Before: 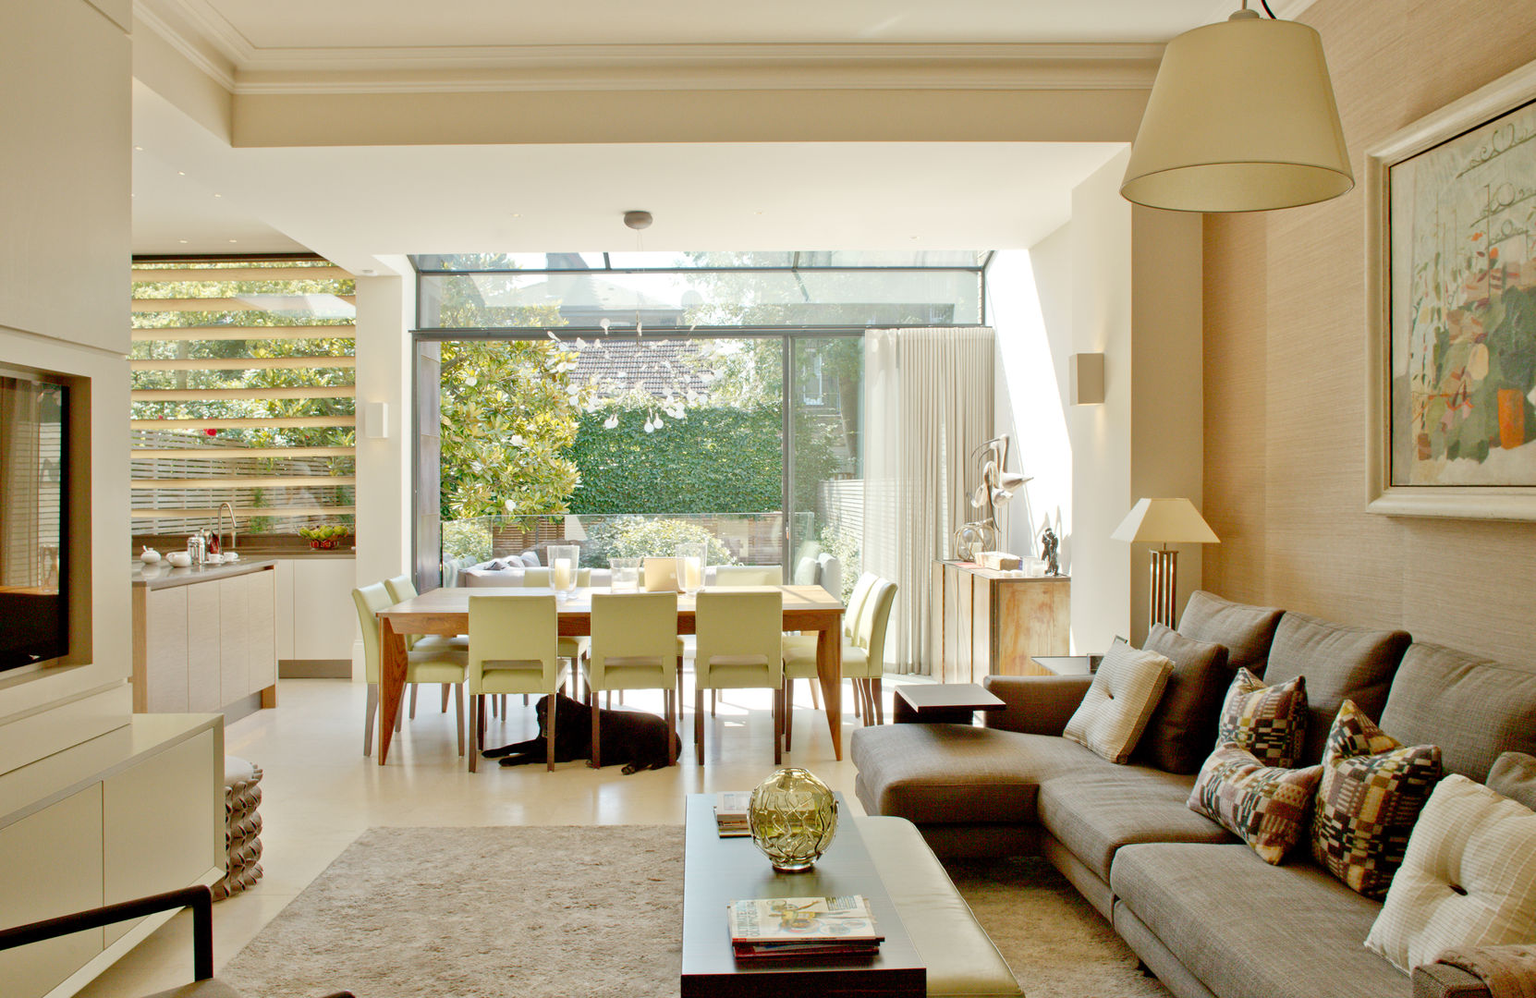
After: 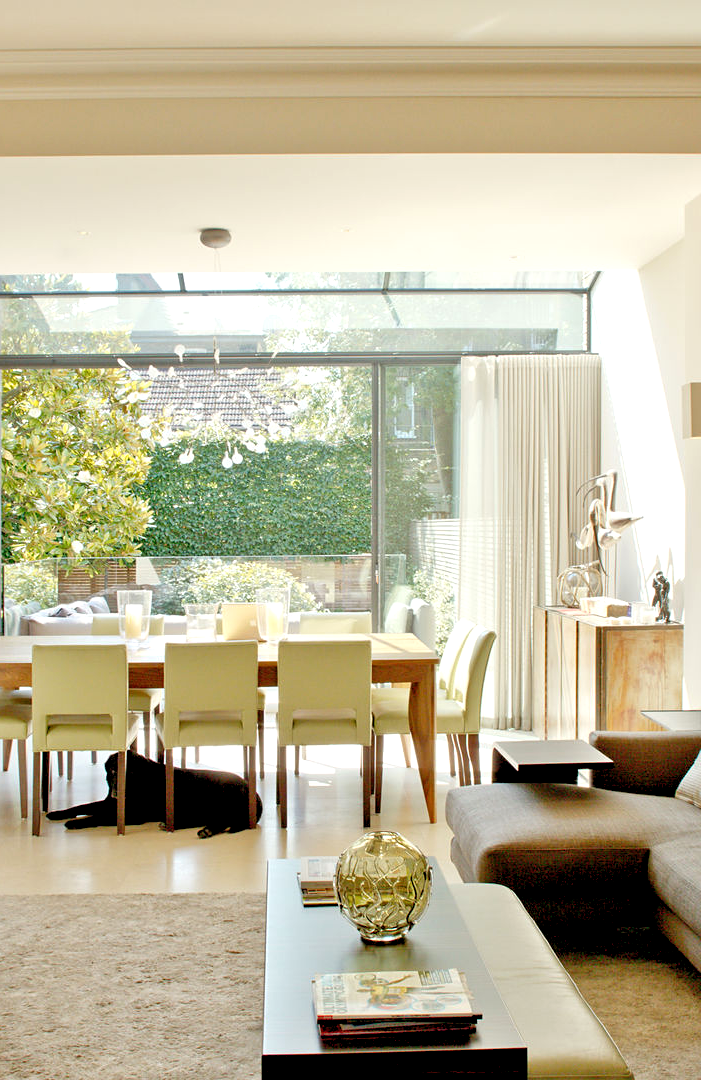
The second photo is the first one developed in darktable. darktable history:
sharpen: amount 0.2
rgb levels: levels [[0.01, 0.419, 0.839], [0, 0.5, 1], [0, 0.5, 1]]
crop: left 28.583%, right 29.231%
